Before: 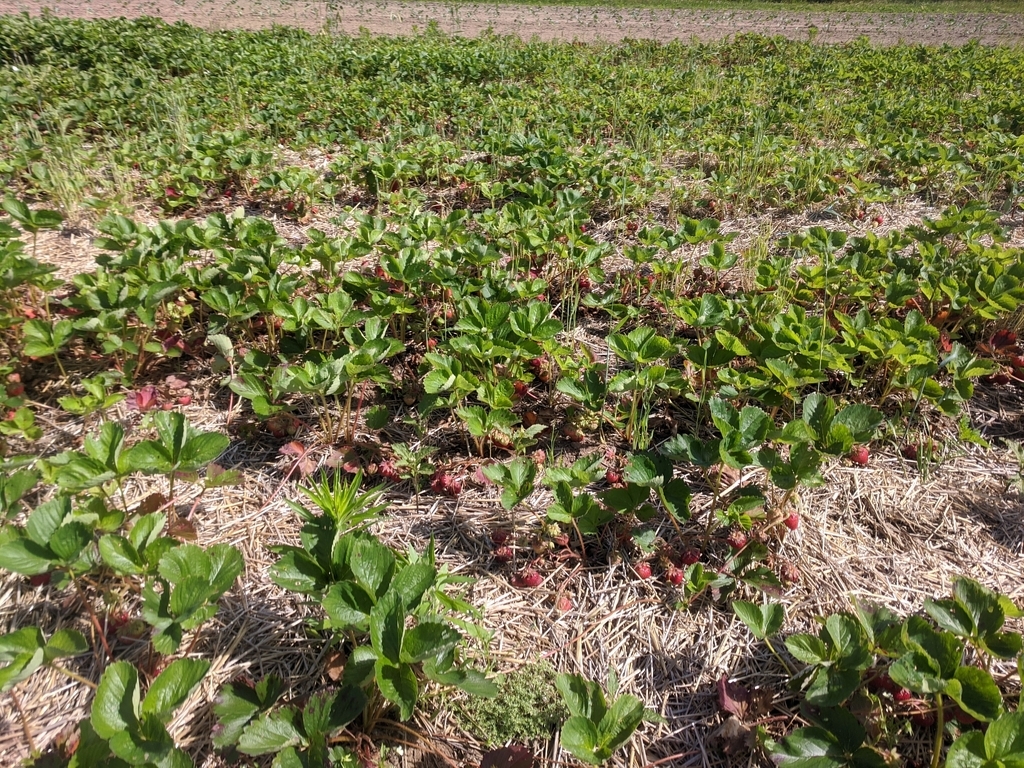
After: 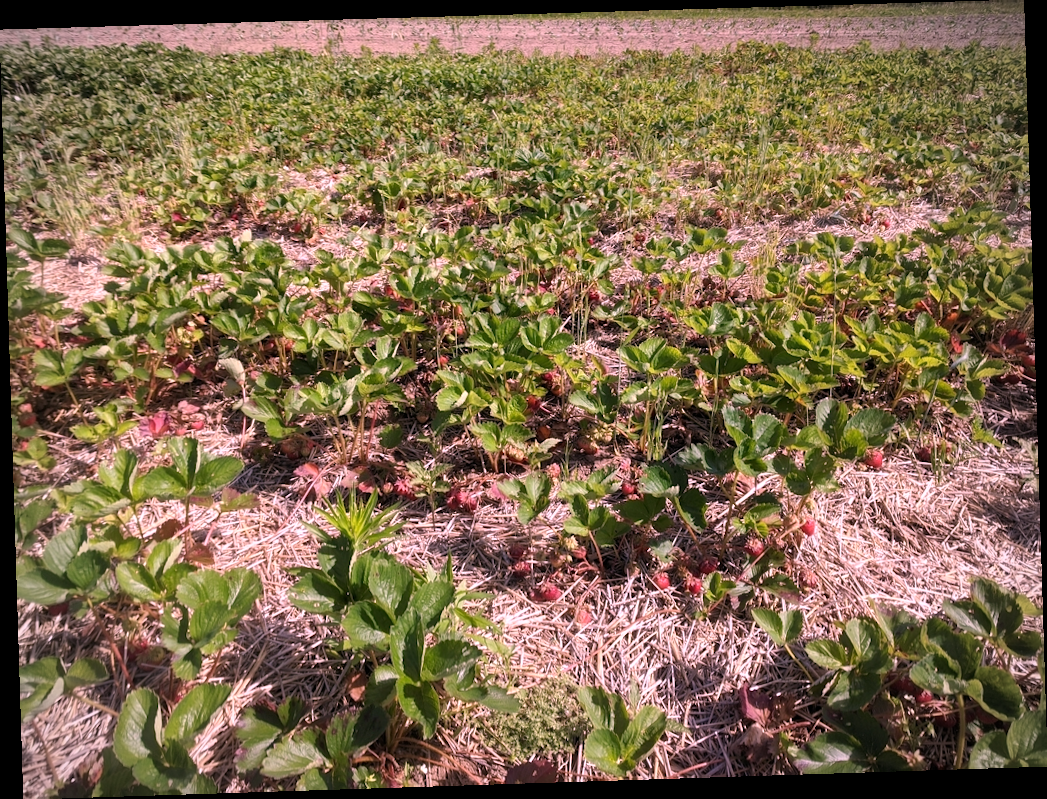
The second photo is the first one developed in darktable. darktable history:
exposure: compensate highlight preservation false
white balance: red 1.188, blue 1.11
vignetting: on, module defaults
rotate and perspective: rotation -1.77°, lens shift (horizontal) 0.004, automatic cropping off
